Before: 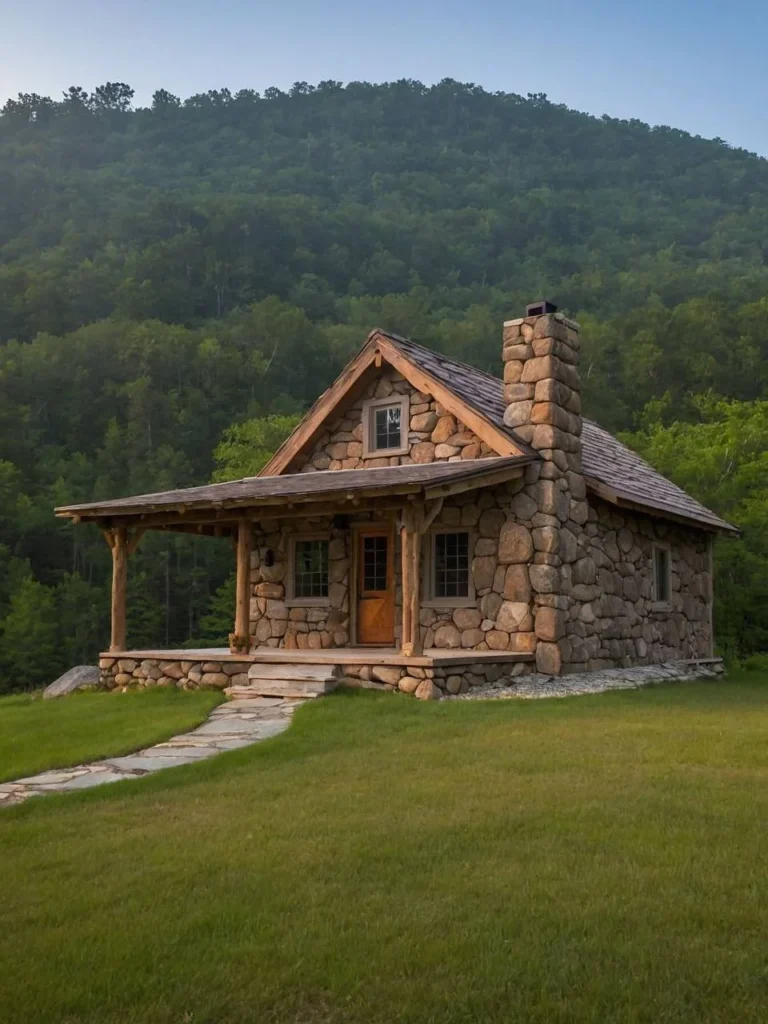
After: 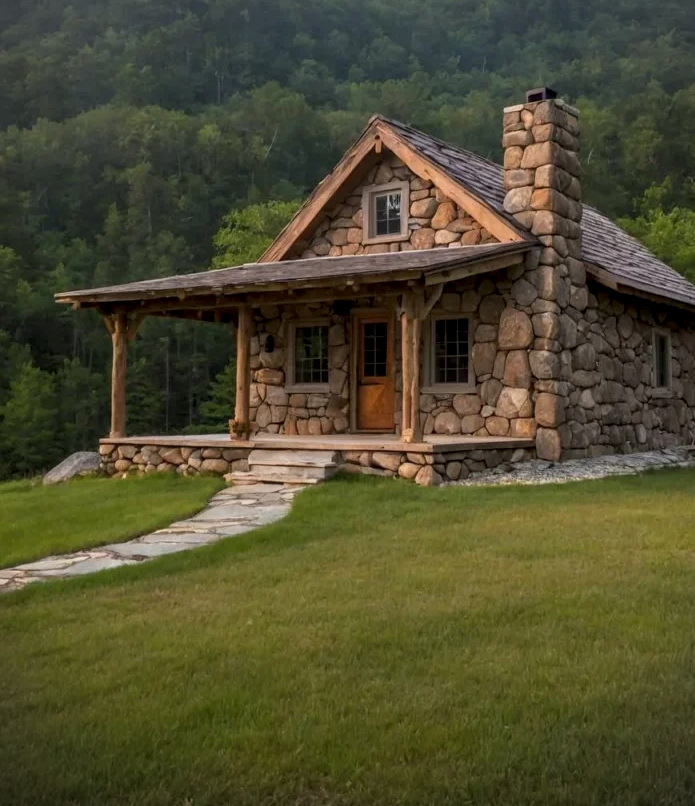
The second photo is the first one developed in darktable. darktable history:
tone equalizer: on, module defaults
crop: top 20.916%, right 9.437%, bottom 0.316%
local contrast: detail 130%
vignetting: fall-off start 91.19%
